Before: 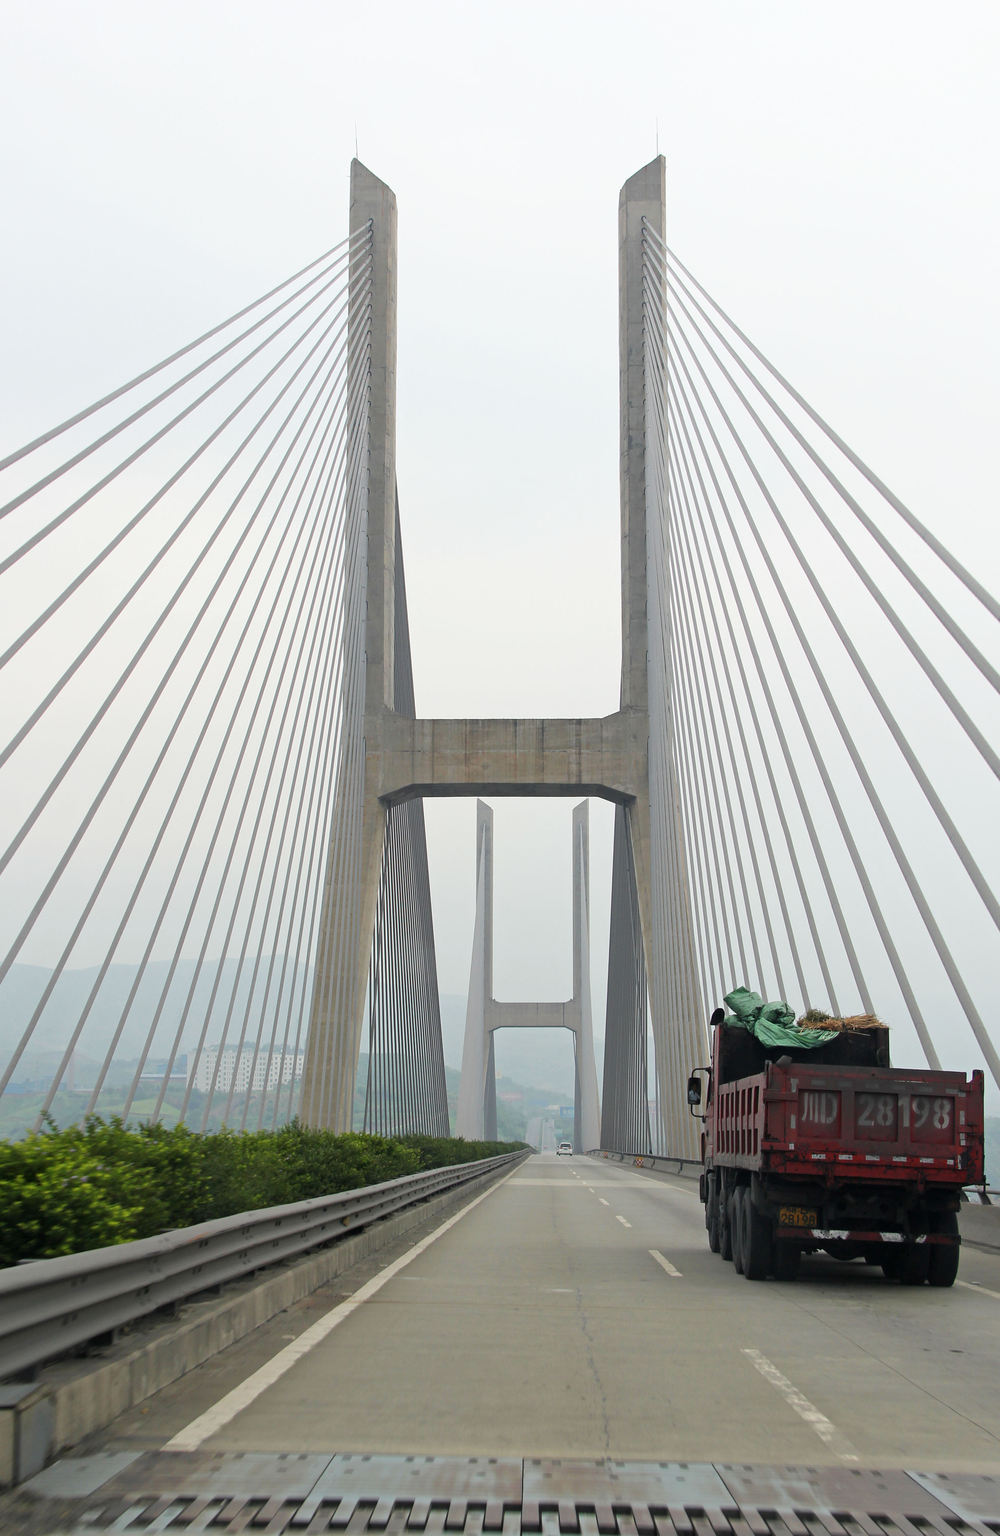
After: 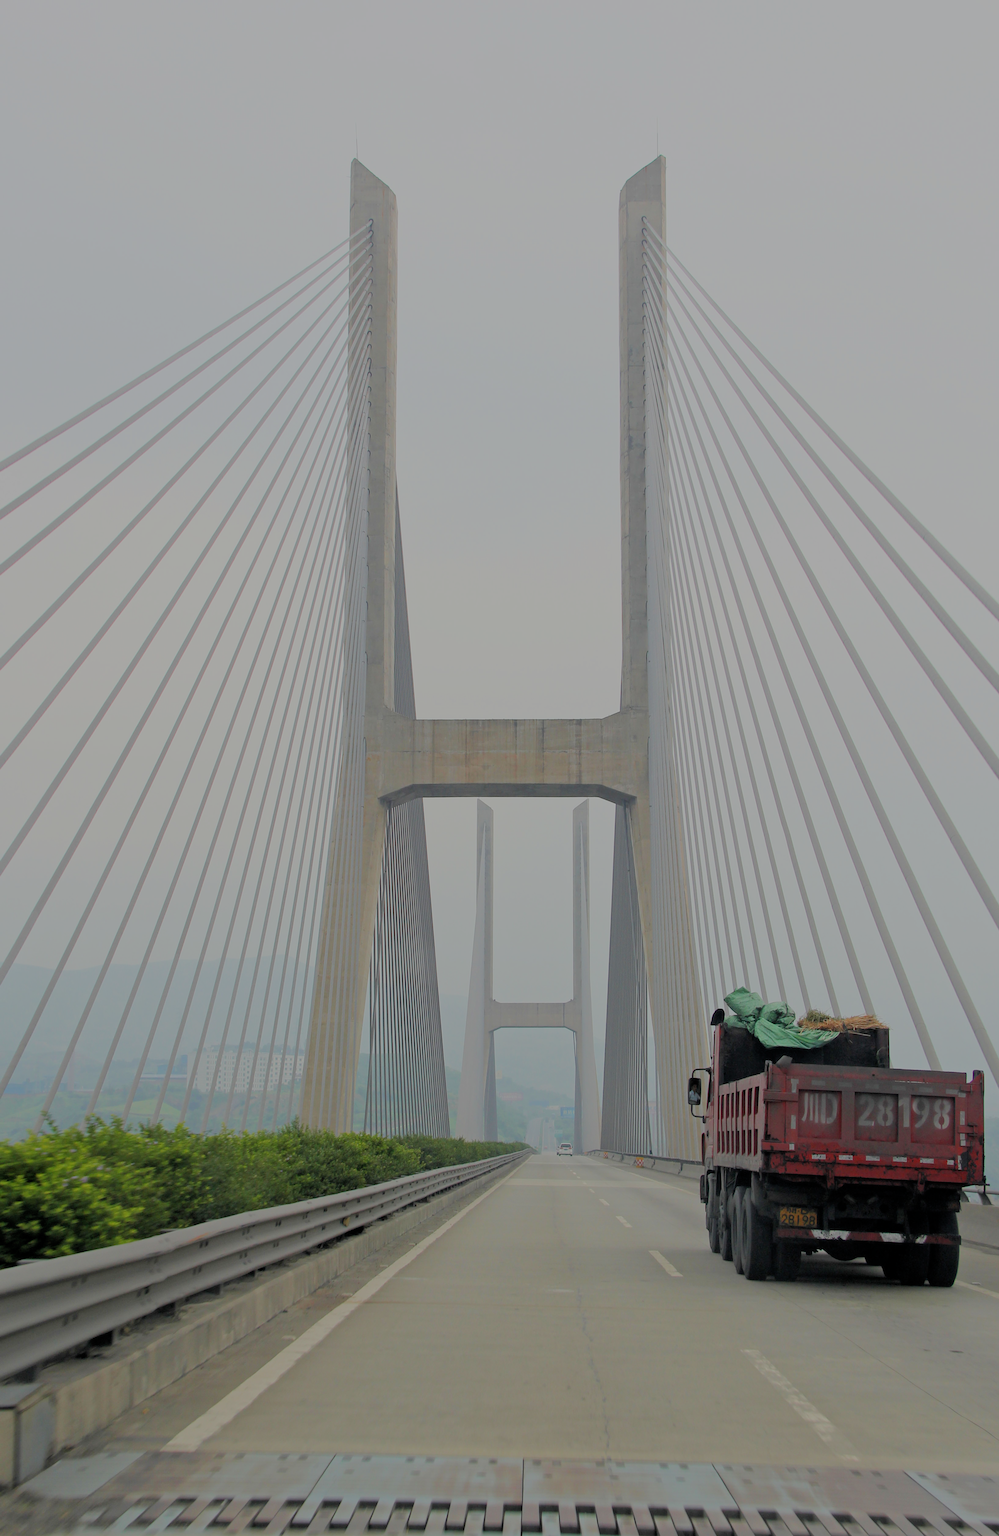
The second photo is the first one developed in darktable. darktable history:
filmic rgb: black relative exposure -8.03 EV, white relative exposure 8.04 EV, target black luminance 0%, hardness 2.44, latitude 76.23%, contrast 0.568, shadows ↔ highlights balance 0.01%, add noise in highlights 0.002, color science v3 (2019), use custom middle-gray values true, contrast in highlights soft
